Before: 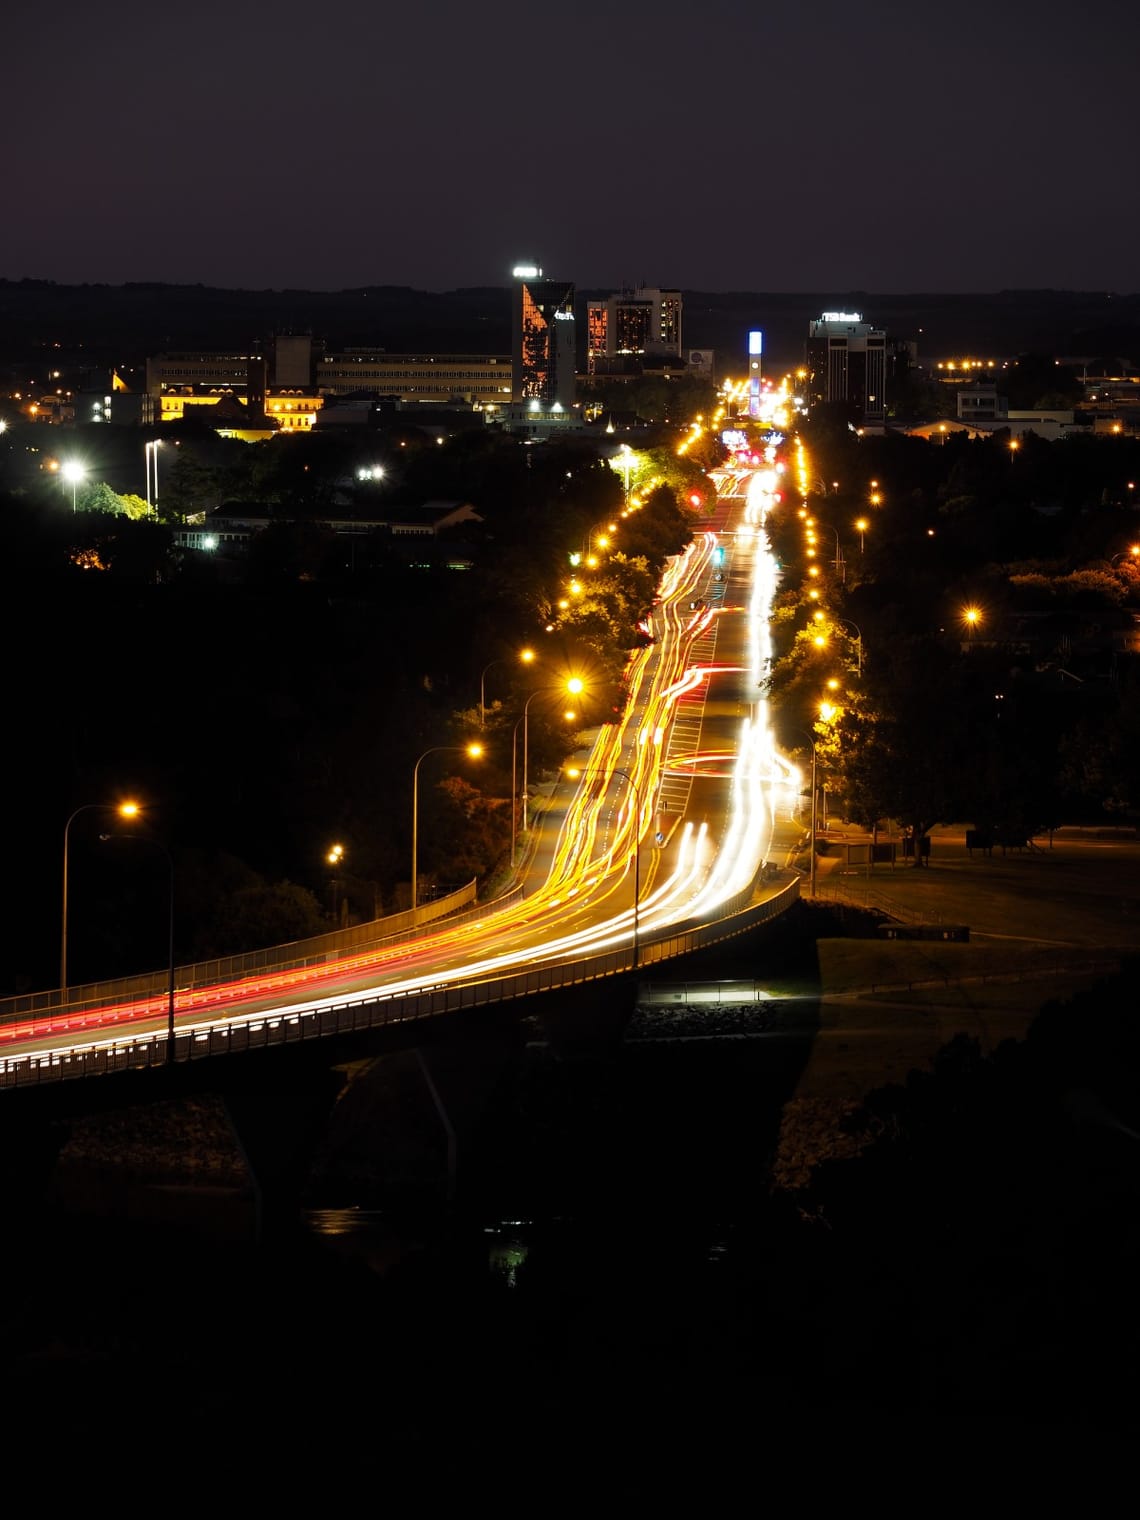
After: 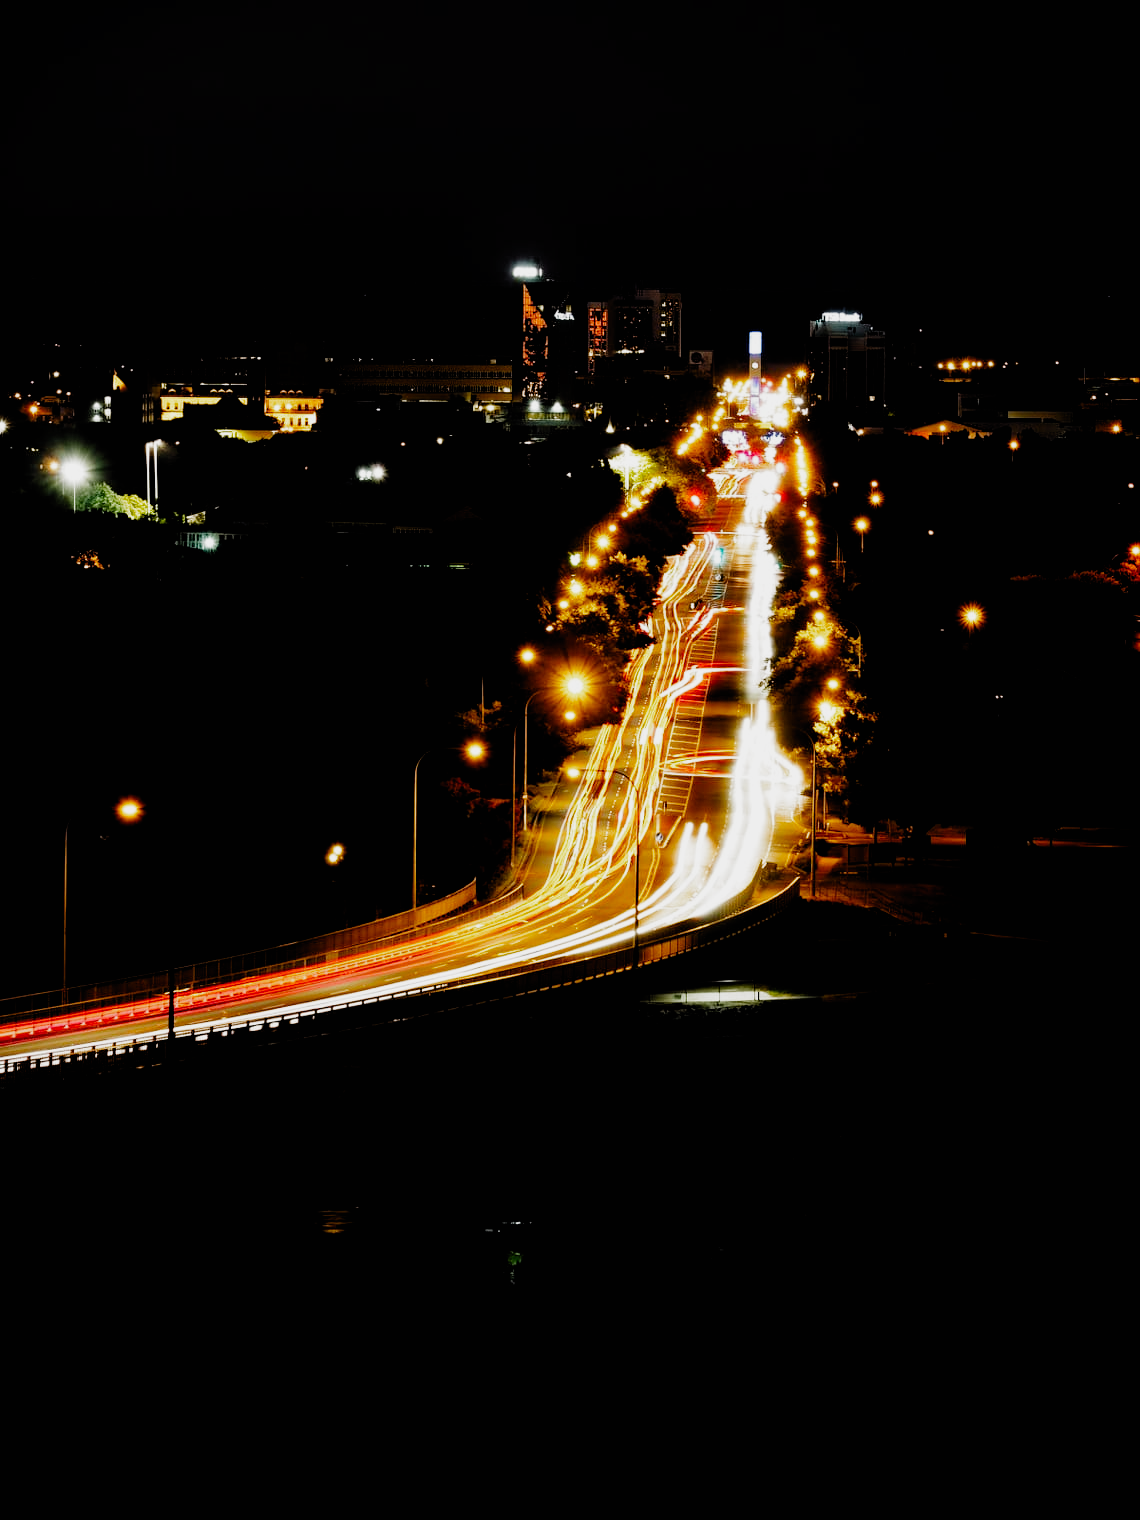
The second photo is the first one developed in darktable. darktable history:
filmic rgb: black relative exposure -3.97 EV, white relative exposure 2.99 EV, hardness 2.98, contrast 1.405, add noise in highlights 0.002, preserve chrominance no, color science v3 (2019), use custom middle-gray values true, contrast in highlights soft
